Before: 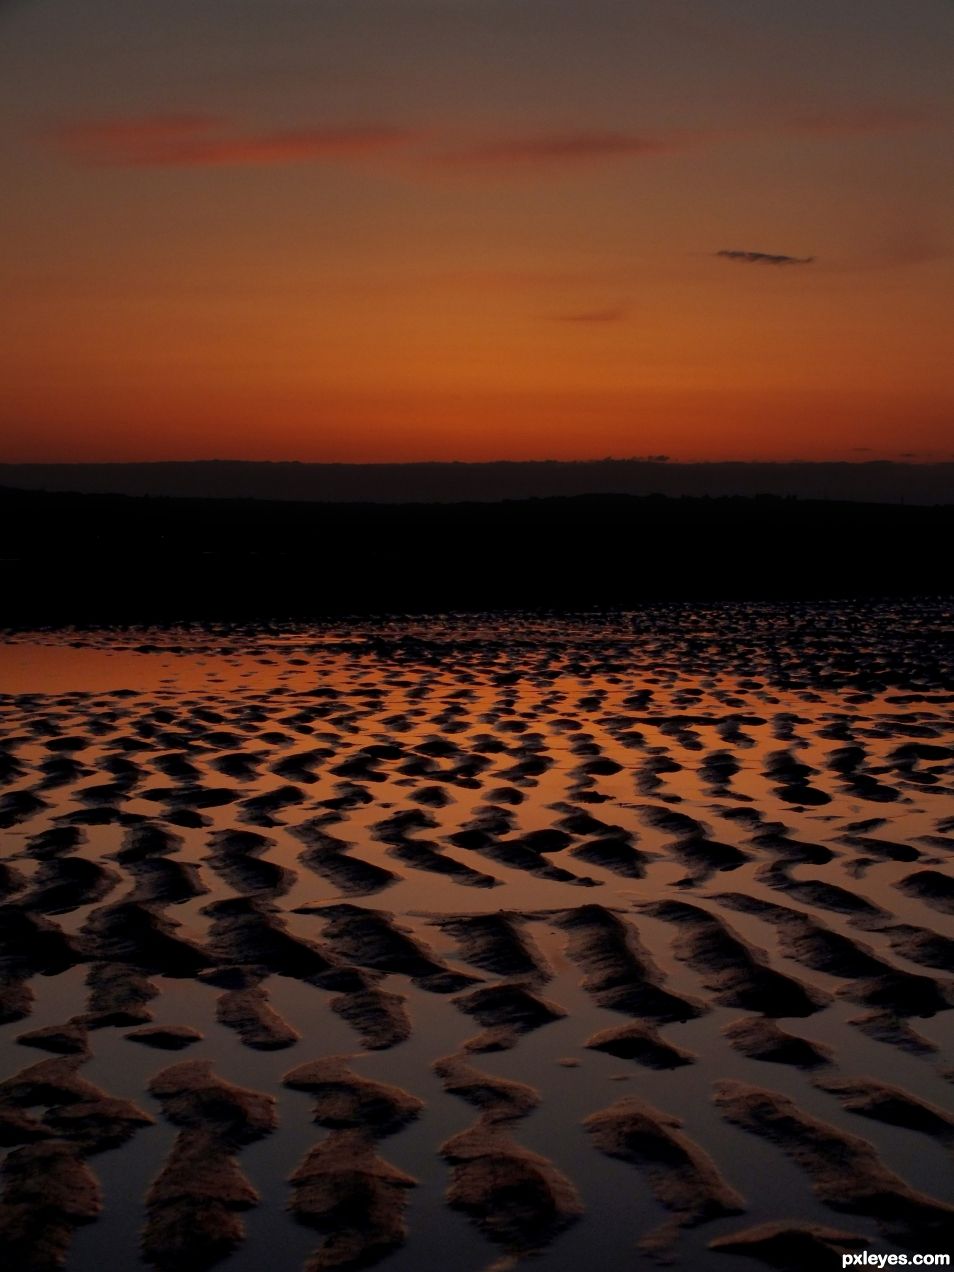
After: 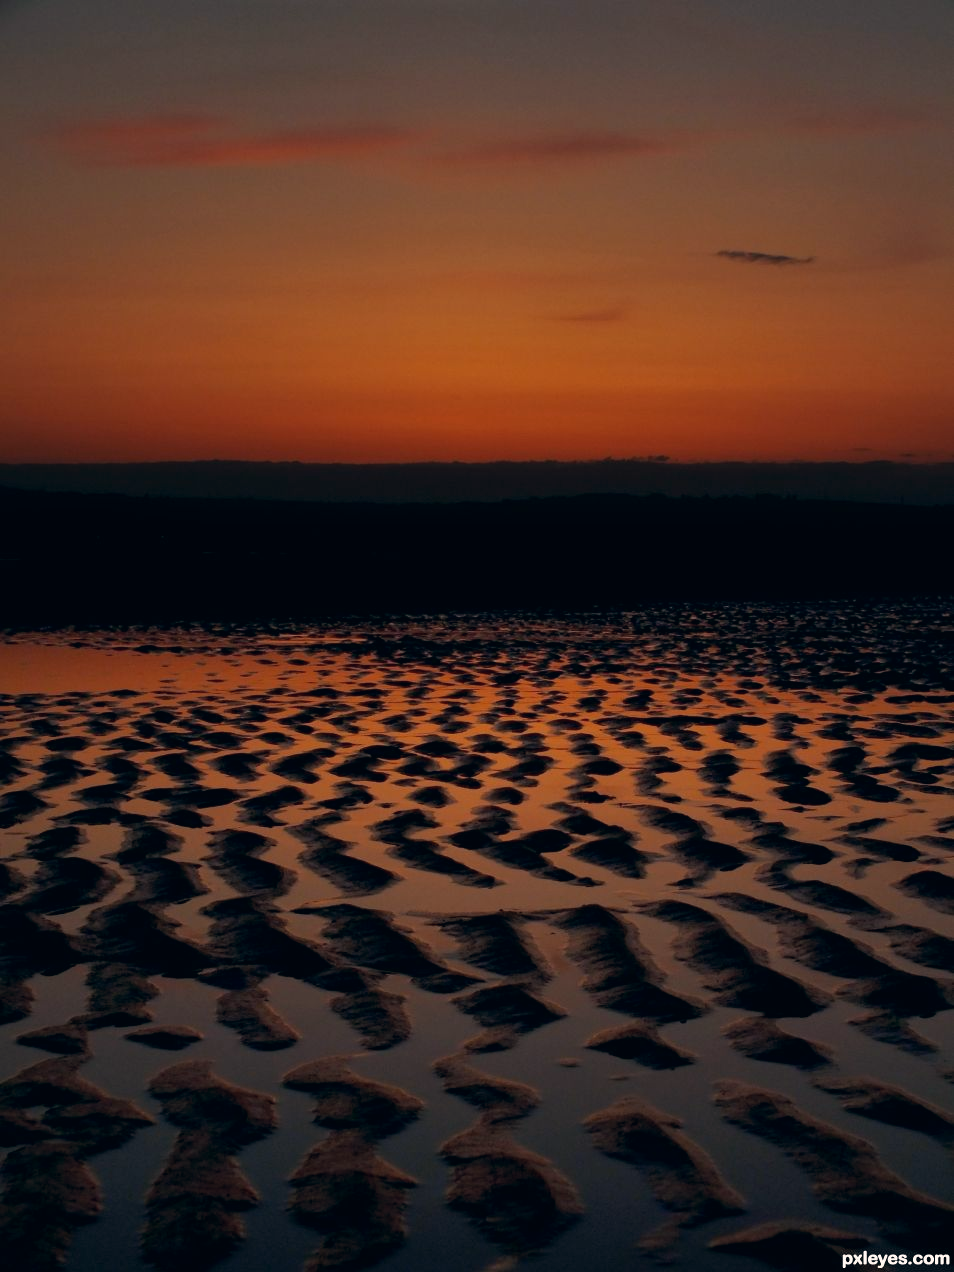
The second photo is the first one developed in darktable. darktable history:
color correction: highlights a* 5.44, highlights b* 5.31, shadows a* -4.56, shadows b* -5.17
